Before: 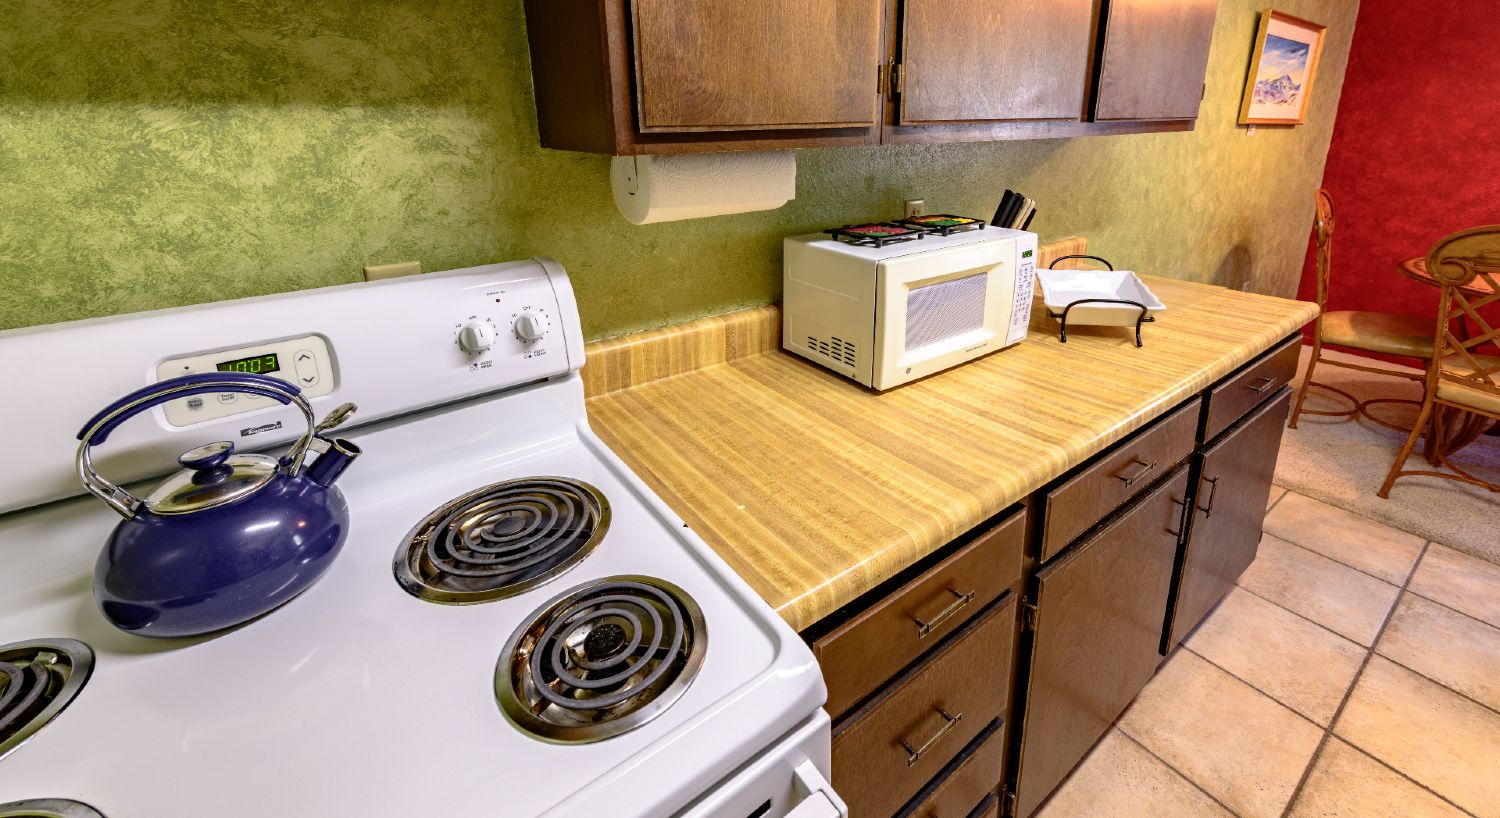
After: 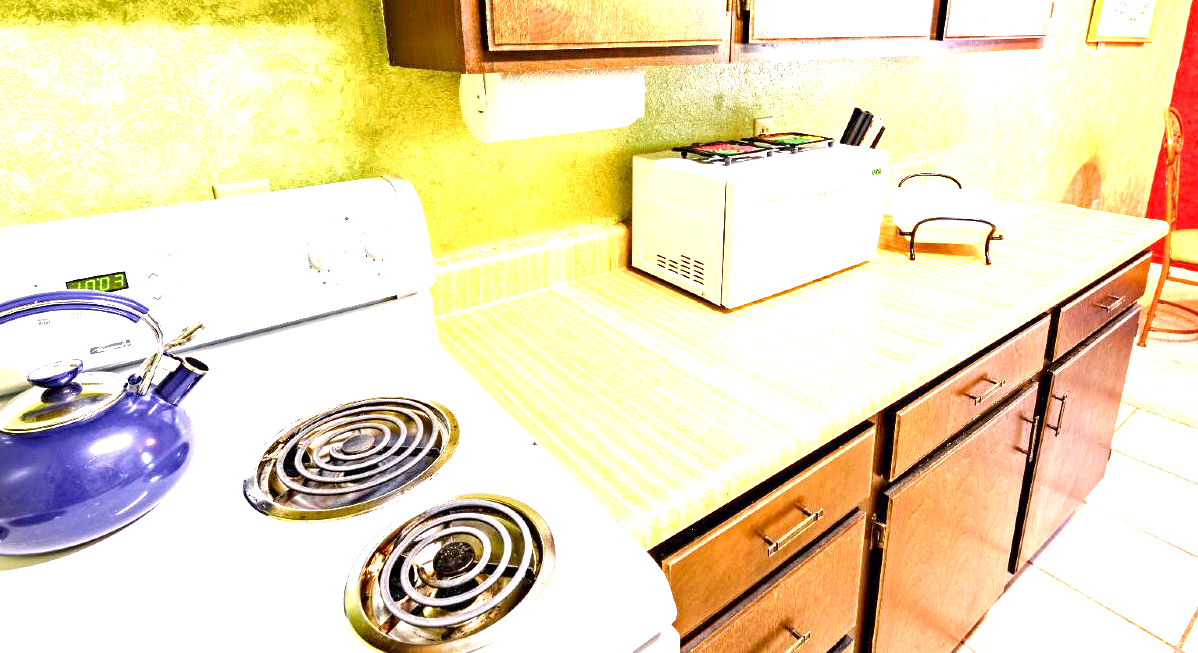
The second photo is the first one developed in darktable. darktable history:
exposure: black level correction 0.001, exposure 2.607 EV, compensate exposure bias true, compensate highlight preservation false
crop and rotate: left 10.071%, top 10.071%, right 10.02%, bottom 10.02%
